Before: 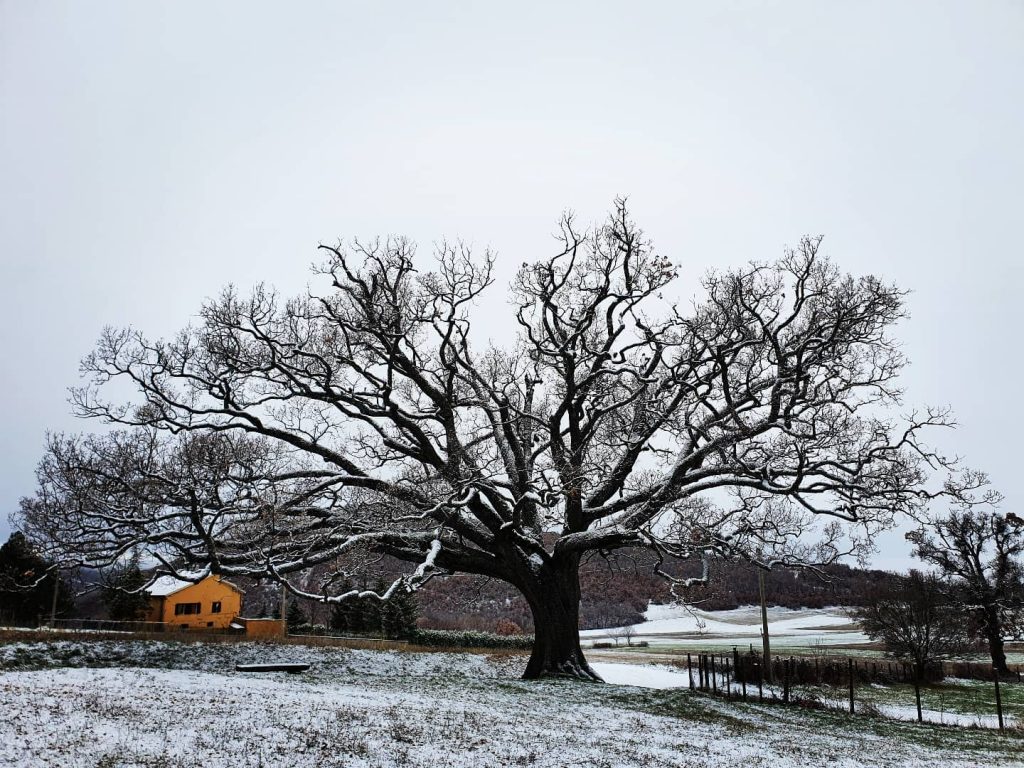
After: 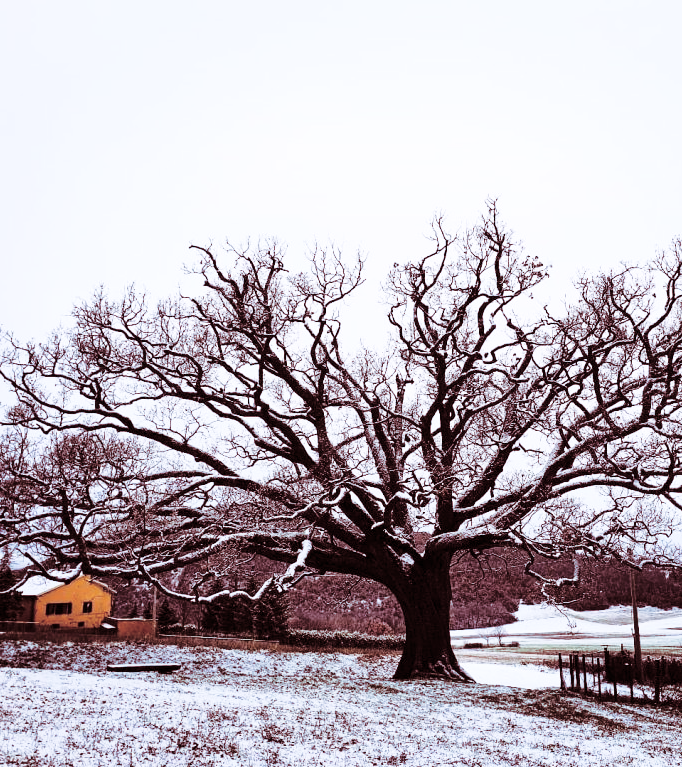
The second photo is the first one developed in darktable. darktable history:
white balance: red 1.004, blue 1.096
crop and rotate: left 12.673%, right 20.66%
split-toning: highlights › hue 187.2°, highlights › saturation 0.83, balance -68.05, compress 56.43%
base curve: curves: ch0 [(0, 0) (0.028, 0.03) (0.121, 0.232) (0.46, 0.748) (0.859, 0.968) (1, 1)], preserve colors none
